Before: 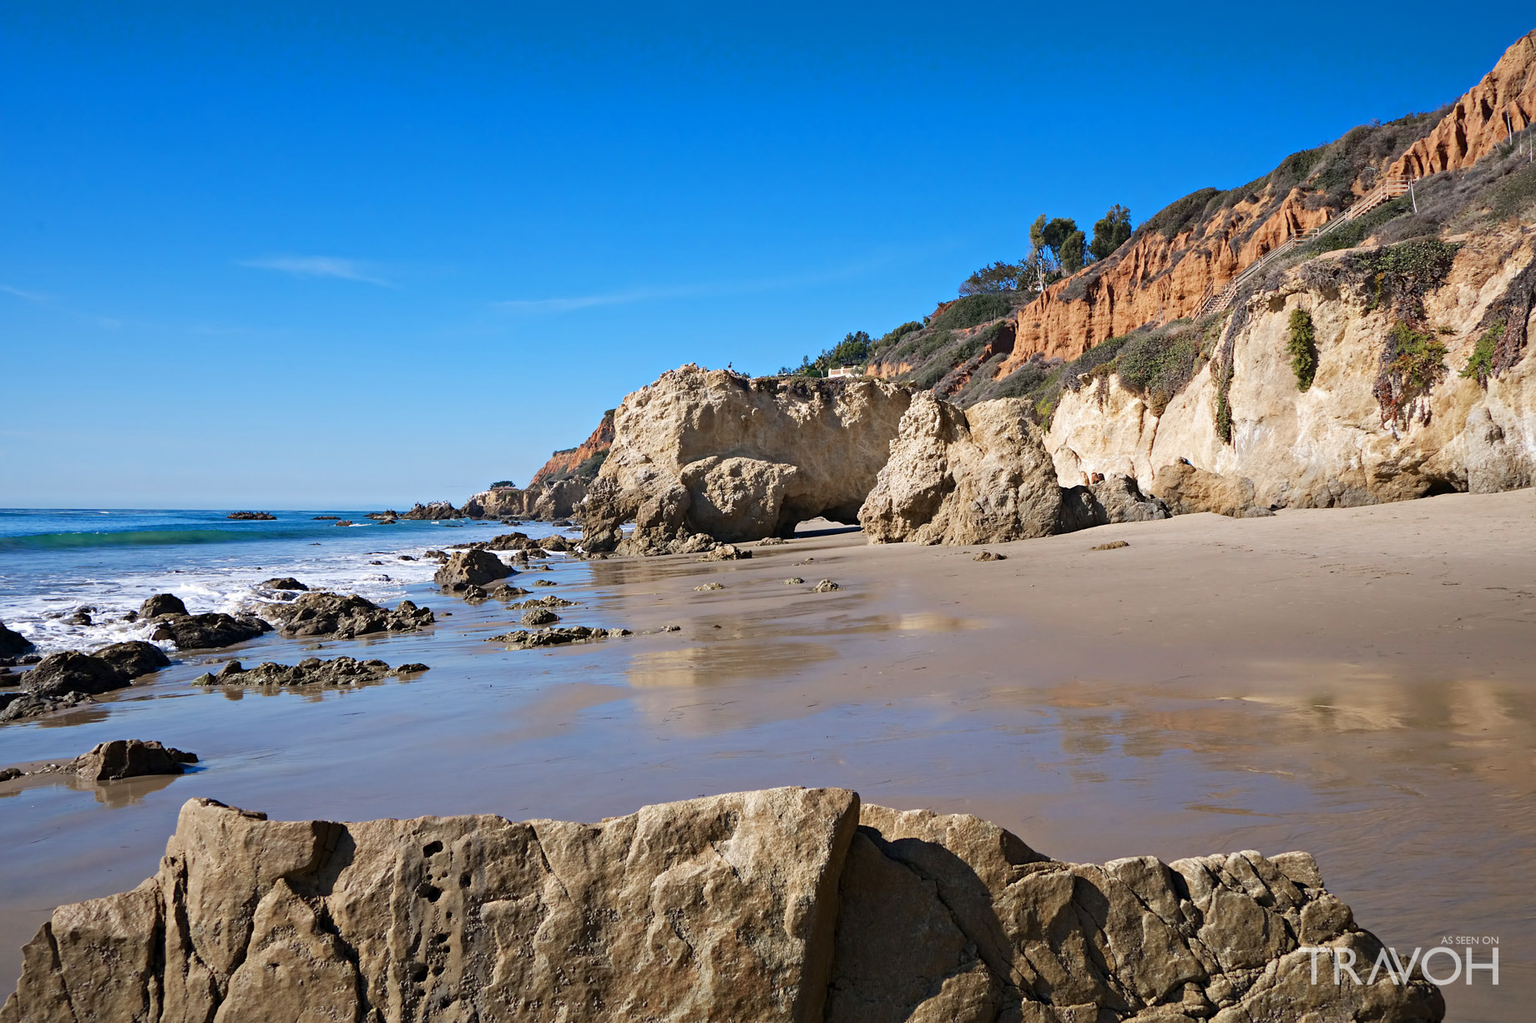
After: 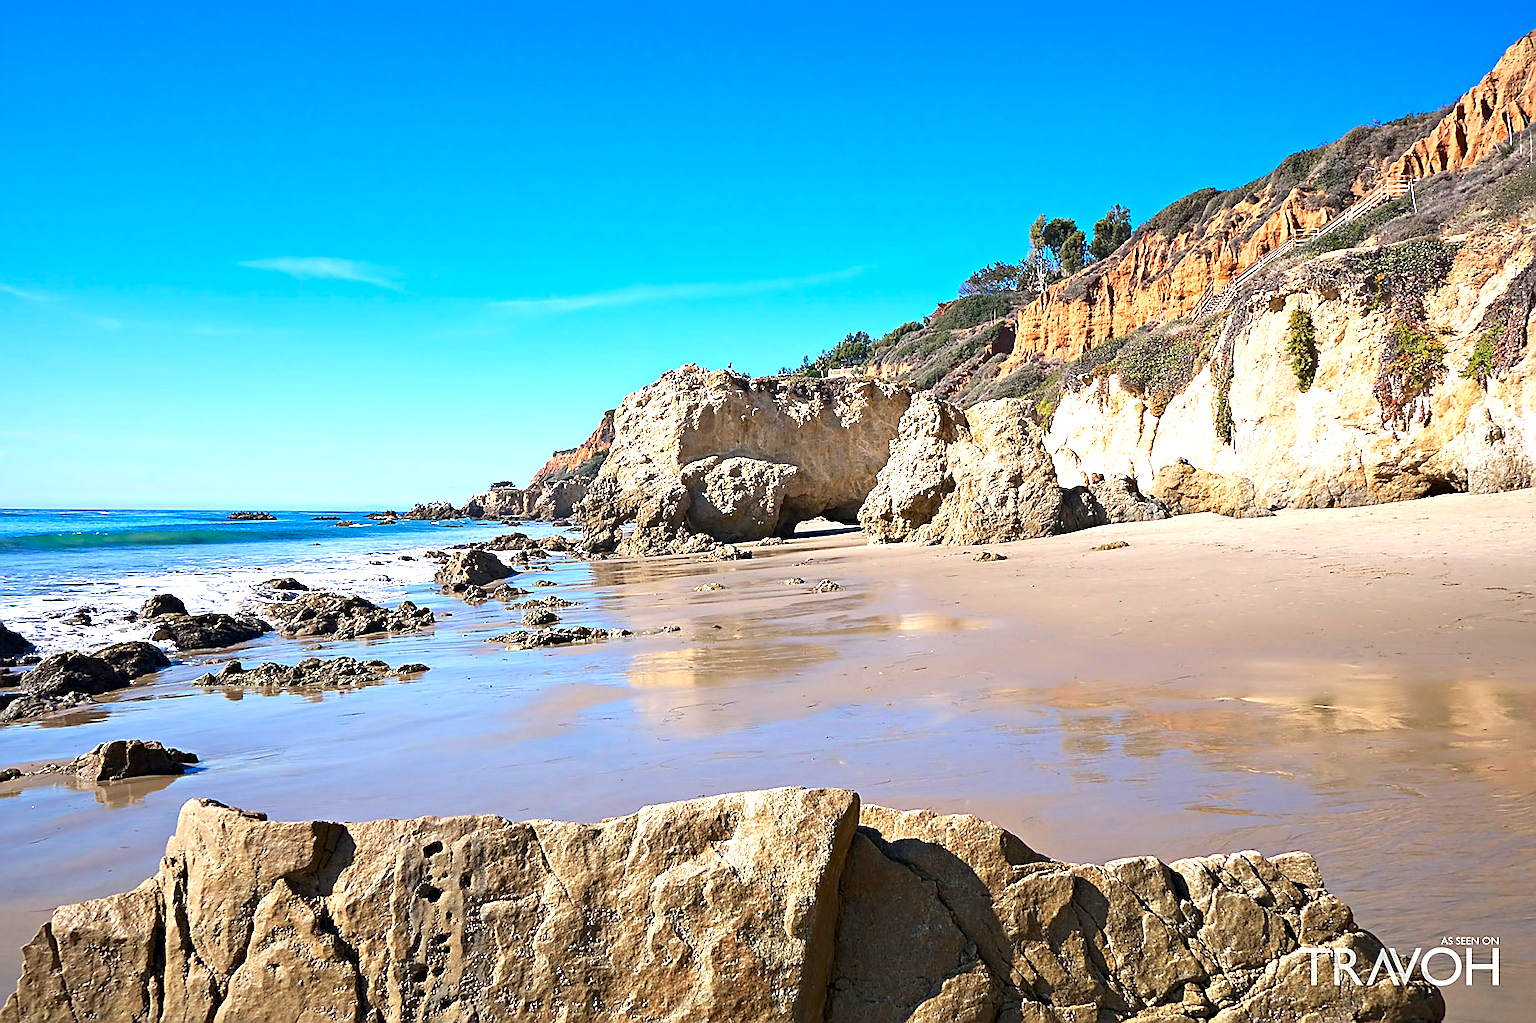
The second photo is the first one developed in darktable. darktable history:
sharpen: radius 1.406, amount 1.242, threshold 0.776
exposure: black level correction 0.001, exposure 0.955 EV, compensate highlight preservation false
contrast brightness saturation: contrast 0.036, saturation 0.155
